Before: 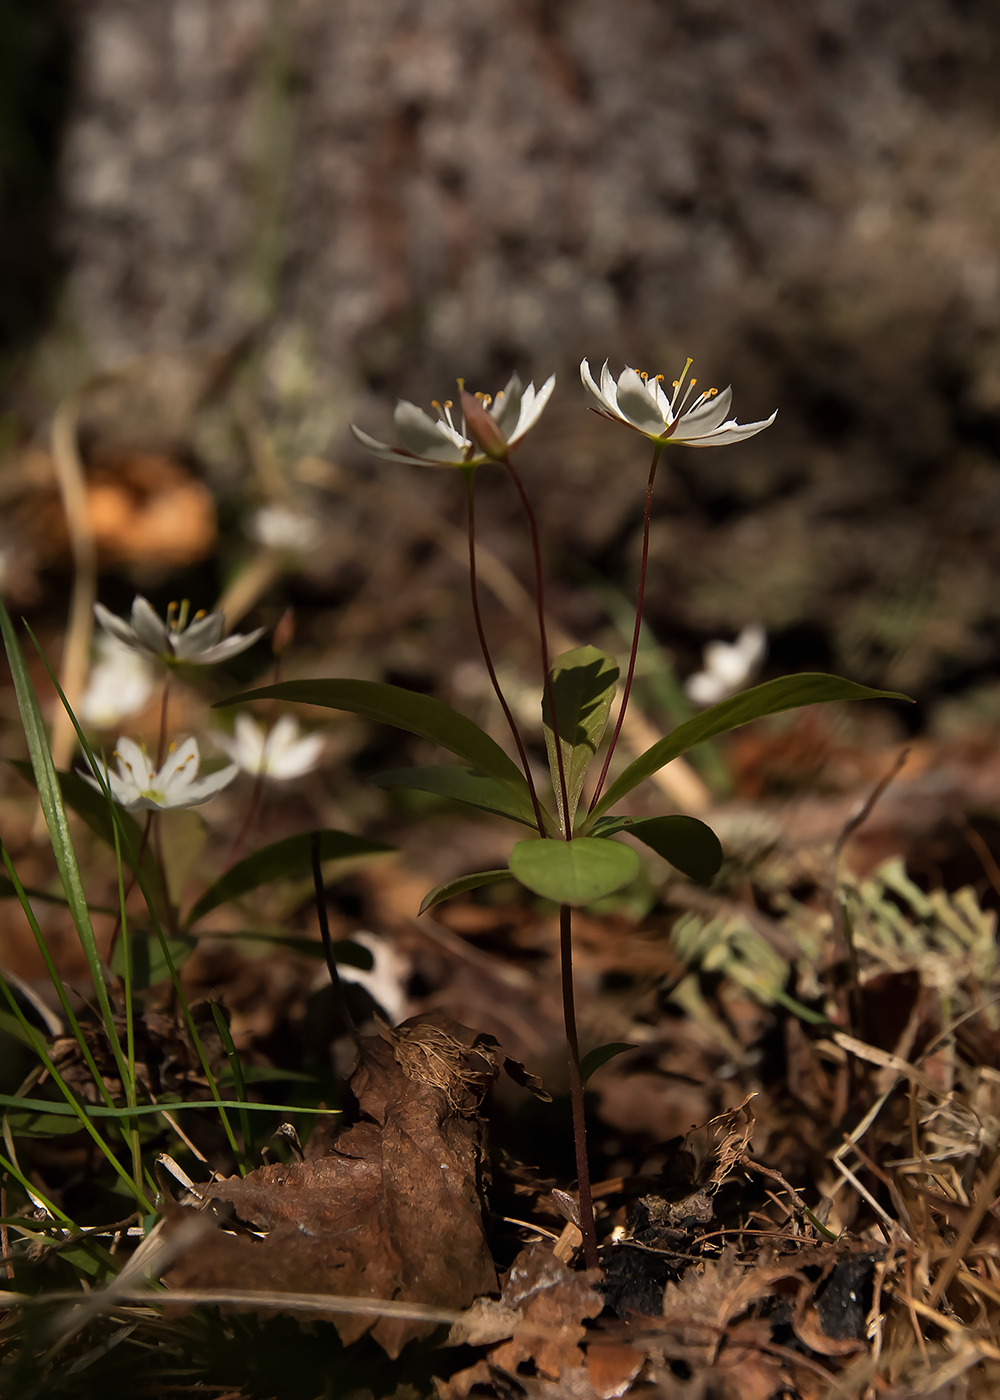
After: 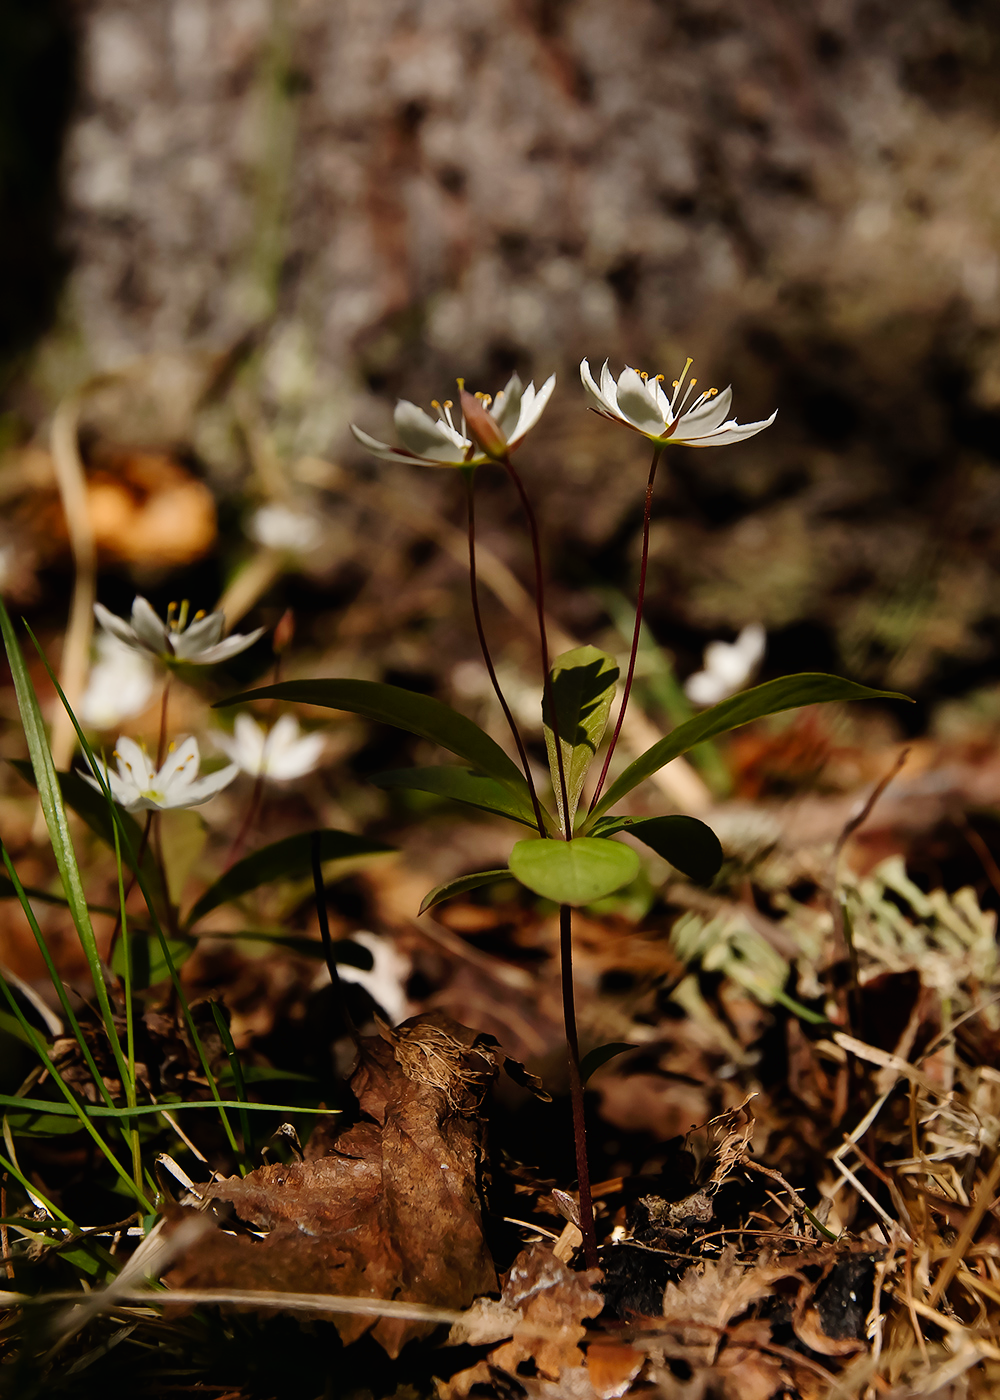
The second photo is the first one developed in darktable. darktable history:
tone curve: curves: ch0 [(0, 0) (0.003, 0.009) (0.011, 0.009) (0.025, 0.01) (0.044, 0.02) (0.069, 0.032) (0.1, 0.048) (0.136, 0.092) (0.177, 0.153) (0.224, 0.217) (0.277, 0.306) (0.335, 0.402) (0.399, 0.488) (0.468, 0.574) (0.543, 0.648) (0.623, 0.716) (0.709, 0.783) (0.801, 0.851) (0.898, 0.92) (1, 1)], preserve colors none
